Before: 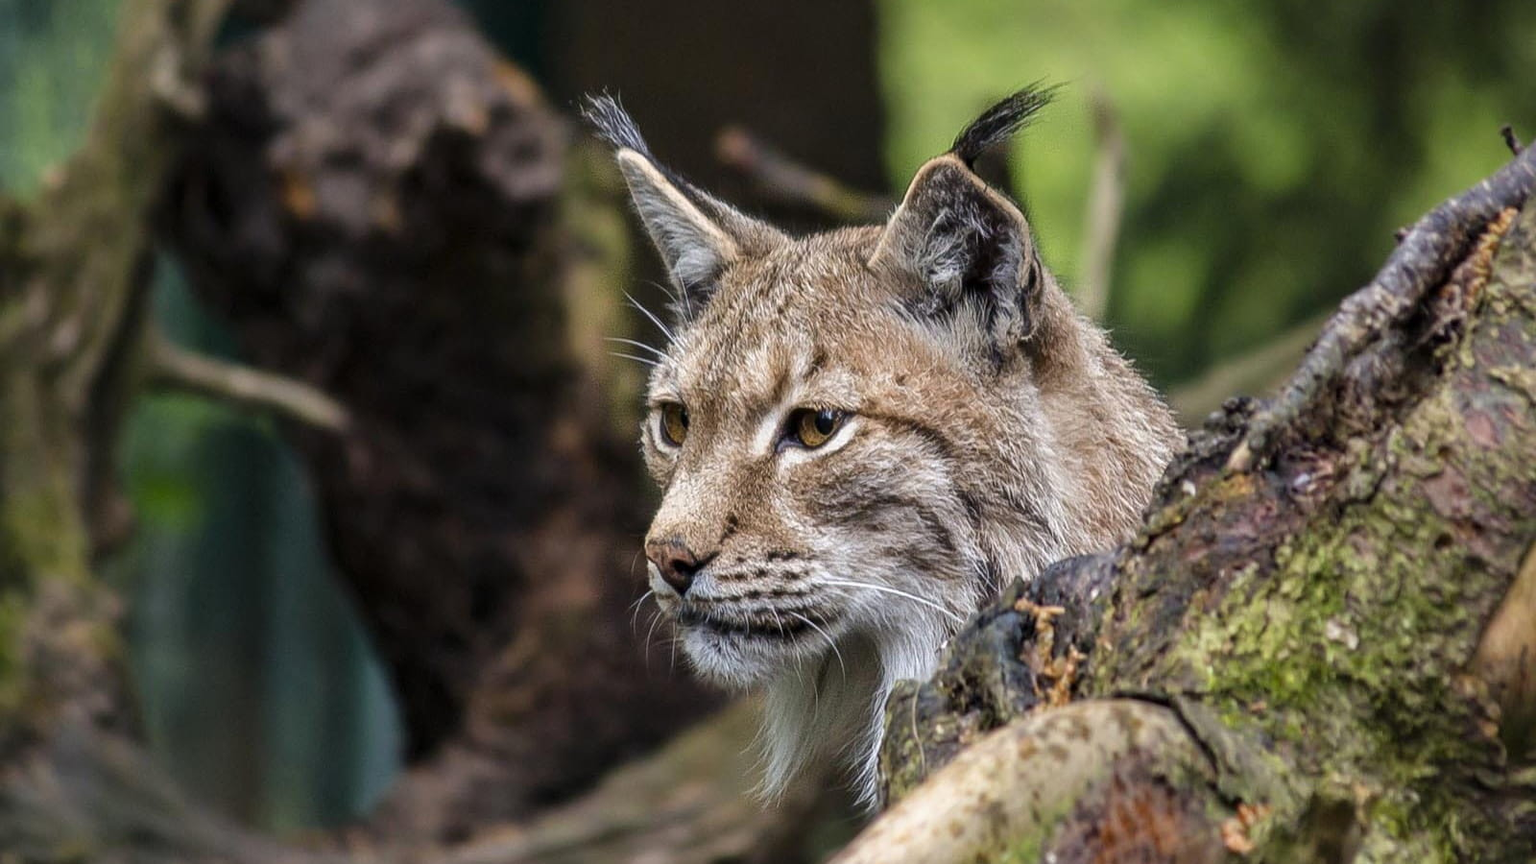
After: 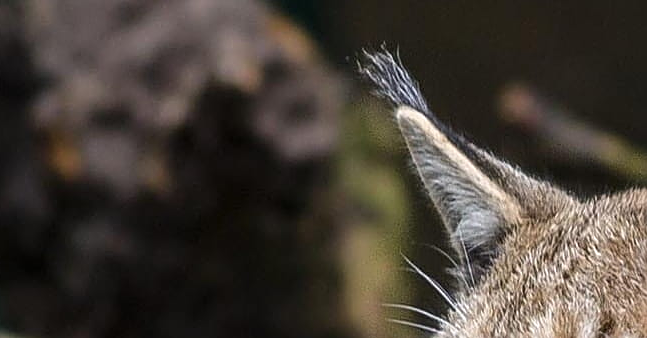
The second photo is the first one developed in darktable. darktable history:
crop: left 15.49%, top 5.422%, right 44.049%, bottom 56.978%
sharpen: on, module defaults
